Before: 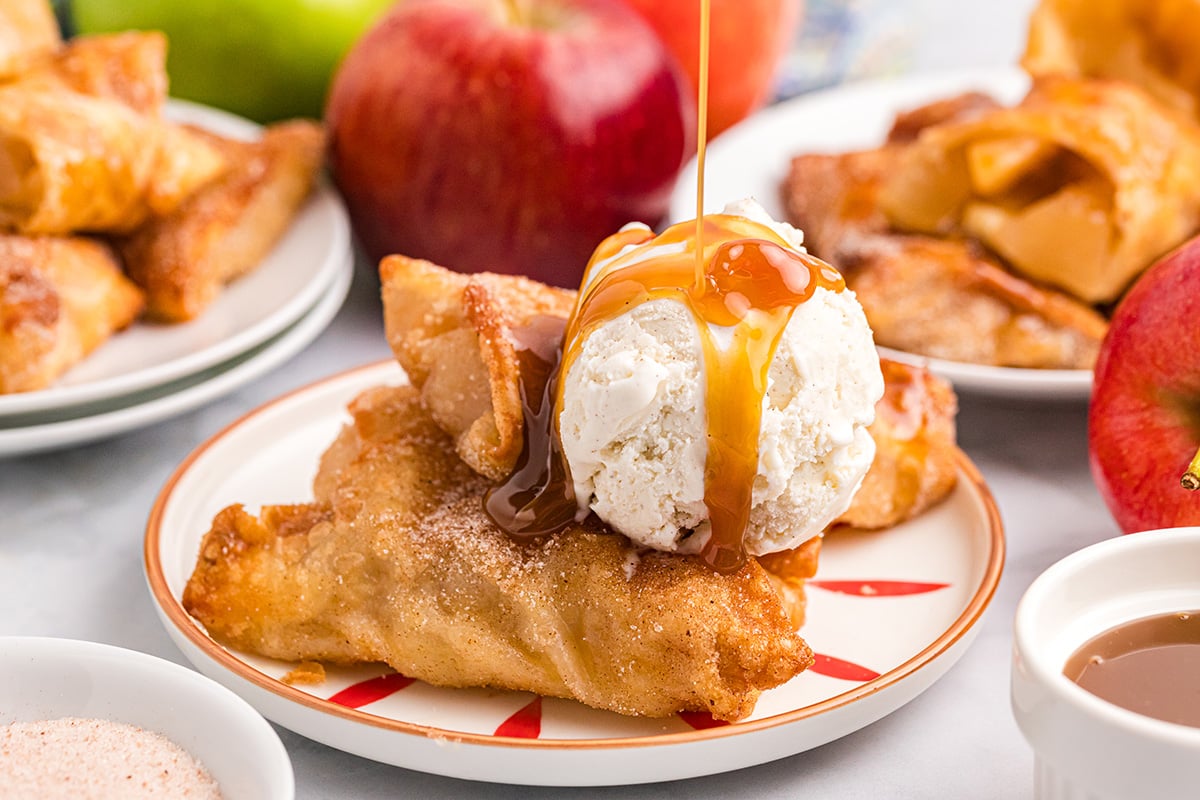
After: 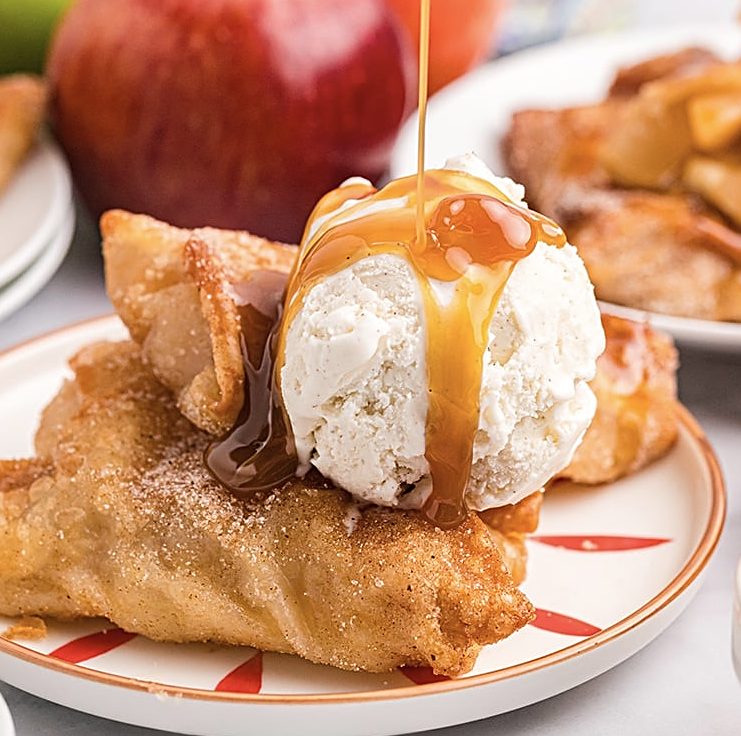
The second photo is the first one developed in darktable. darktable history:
sharpen: on, module defaults
color correction: highlights b* 0.027, saturation 0.838
crop and rotate: left 23.289%, top 5.633%, right 14.893%, bottom 2.268%
